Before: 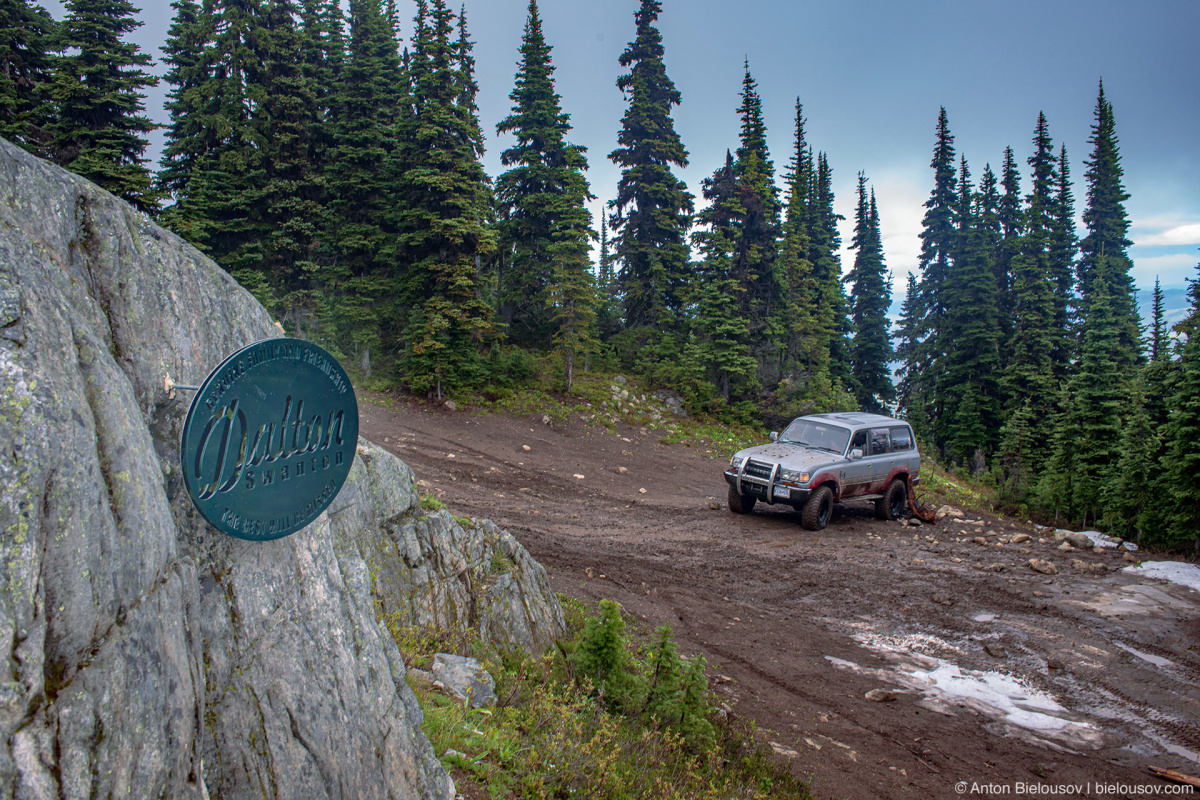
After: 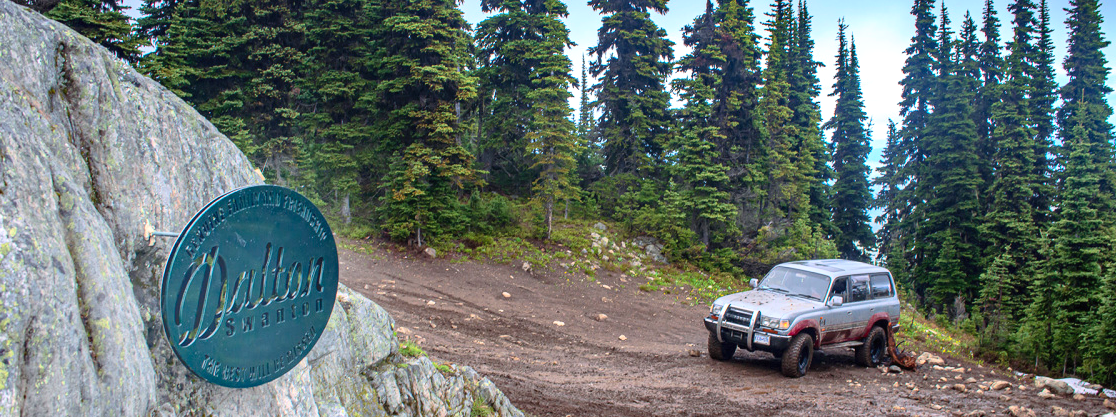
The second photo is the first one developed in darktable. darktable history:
contrast brightness saturation: contrast 0.2, brightness 0.16, saturation 0.22
exposure: black level correction 0, exposure 0.7 EV, compensate exposure bias true, compensate highlight preservation false
crop: left 1.744%, top 19.225%, right 5.069%, bottom 28.357%
